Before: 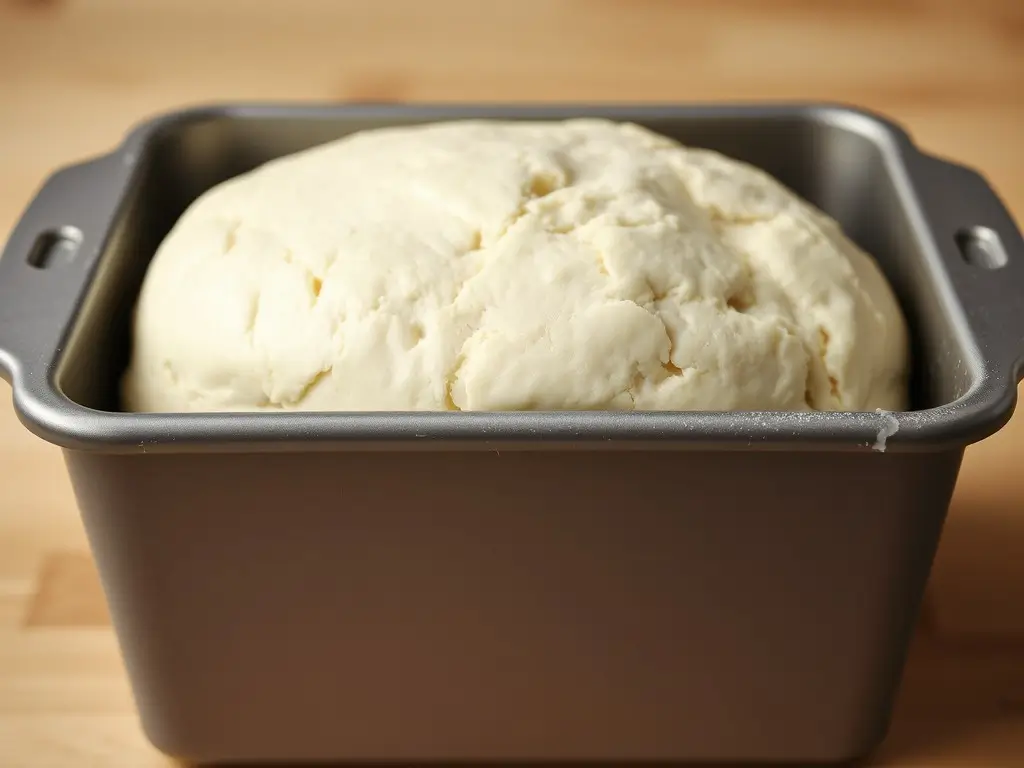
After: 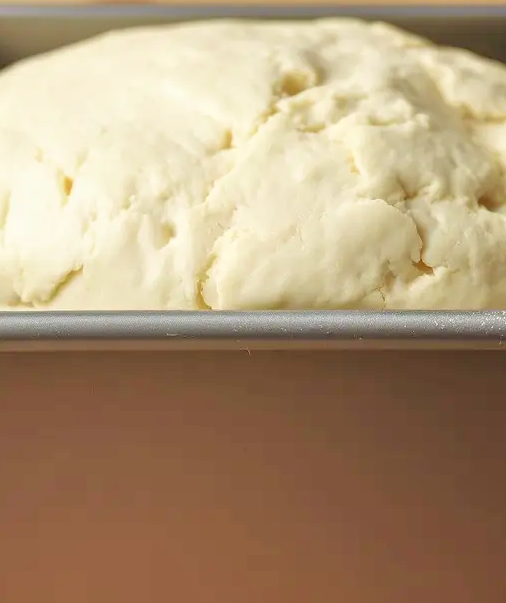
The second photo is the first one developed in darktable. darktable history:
crop and rotate: angle 0.02°, left 24.353%, top 13.219%, right 26.156%, bottom 8.224%
tone equalizer: -7 EV 0.15 EV, -6 EV 0.6 EV, -5 EV 1.15 EV, -4 EV 1.33 EV, -3 EV 1.15 EV, -2 EV 0.6 EV, -1 EV 0.15 EV, mask exposure compensation -0.5 EV
velvia: on, module defaults
